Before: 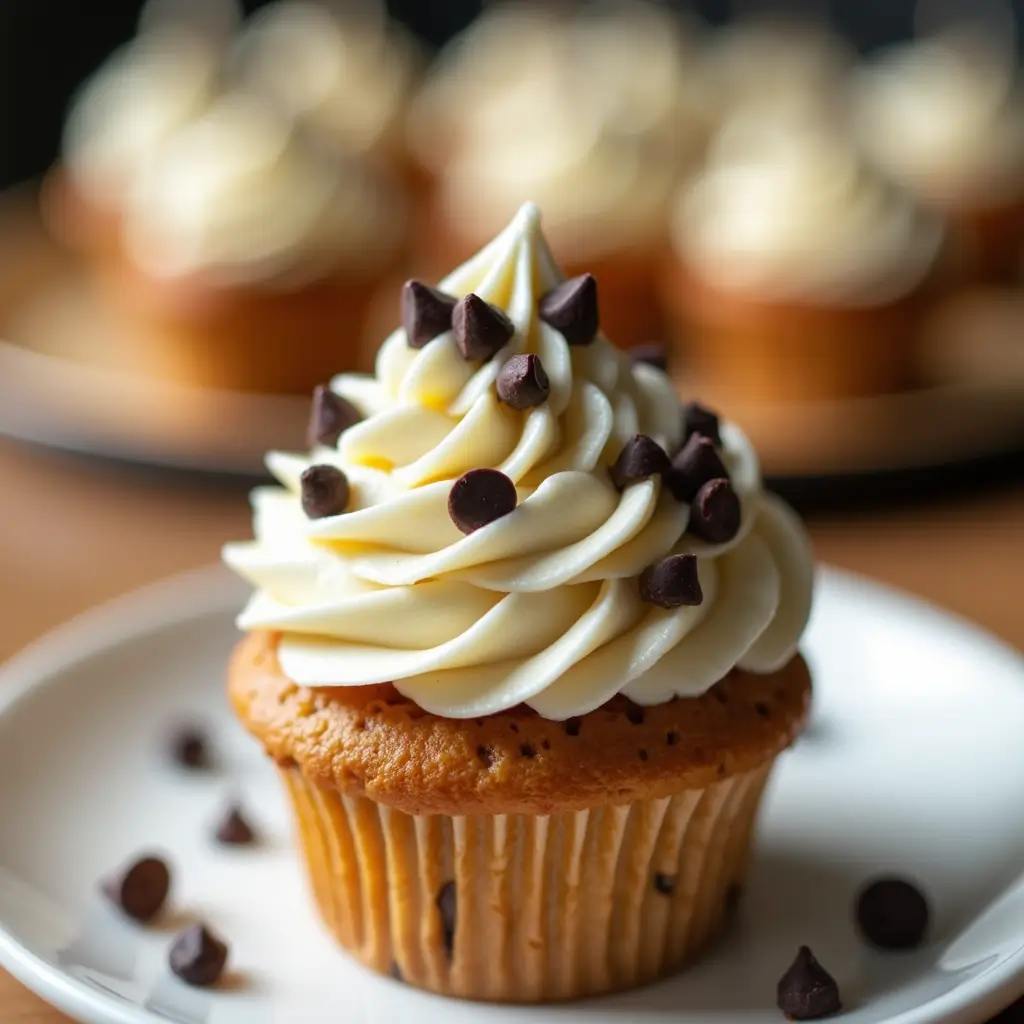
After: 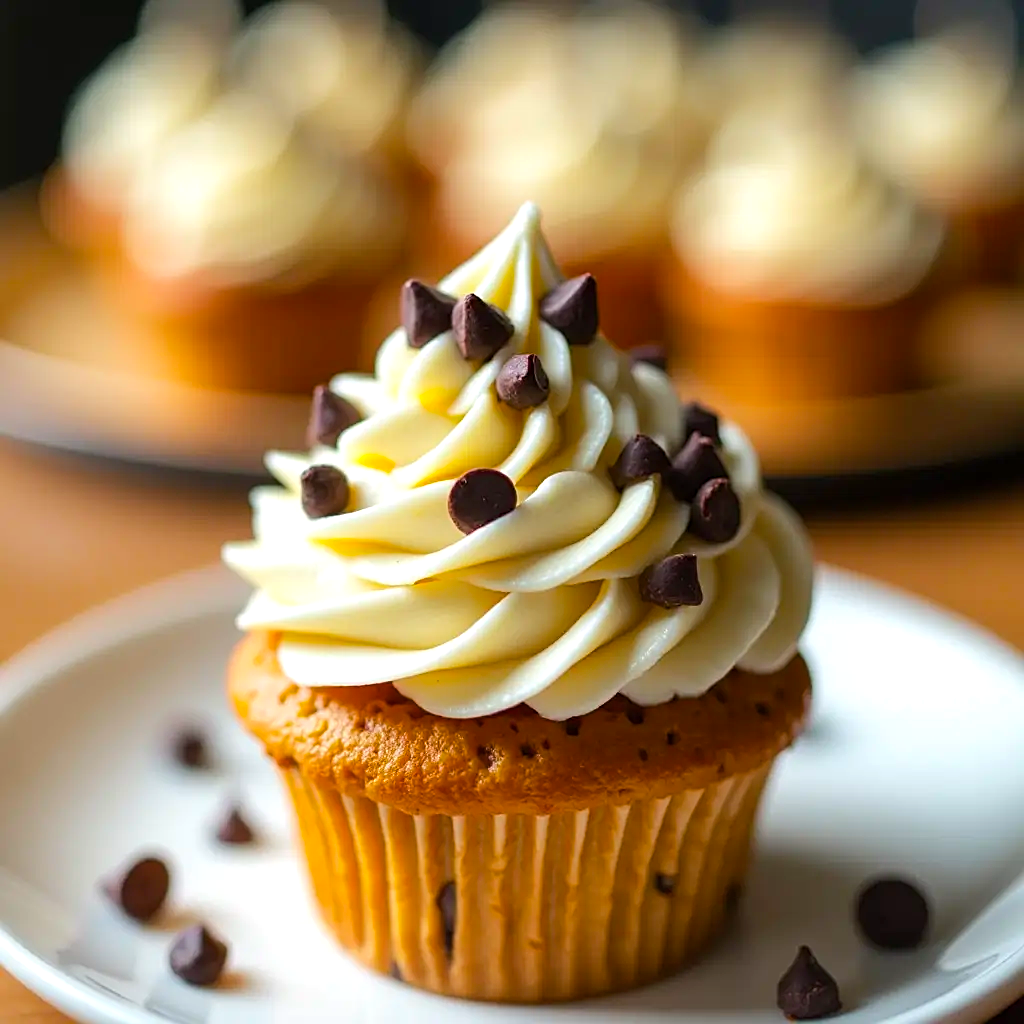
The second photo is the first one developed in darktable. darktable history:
sharpen: on, module defaults
color balance rgb: highlights gain › luminance 14.653%, perceptual saturation grading › global saturation 14.809%, perceptual brilliance grading › mid-tones 9.322%, perceptual brilliance grading › shadows 14.836%, global vibrance 29.405%
